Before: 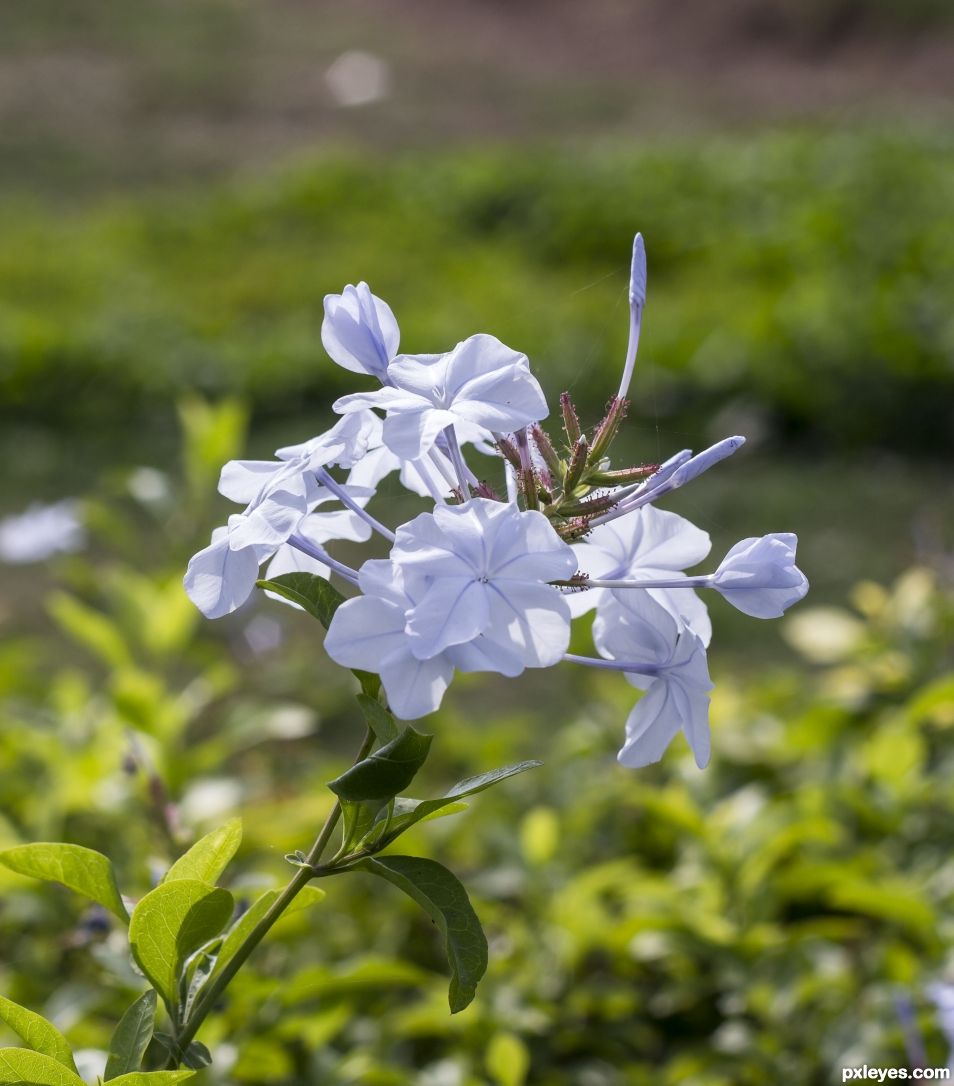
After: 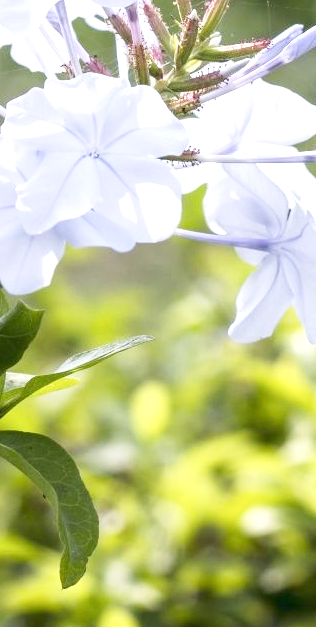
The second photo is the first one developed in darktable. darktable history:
crop: left 40.878%, top 39.176%, right 25.993%, bottom 3.081%
base curve: curves: ch0 [(0, 0) (0.204, 0.334) (0.55, 0.733) (1, 1)], preserve colors none
exposure: black level correction 0, exposure 1.1 EV, compensate exposure bias true, compensate highlight preservation false
